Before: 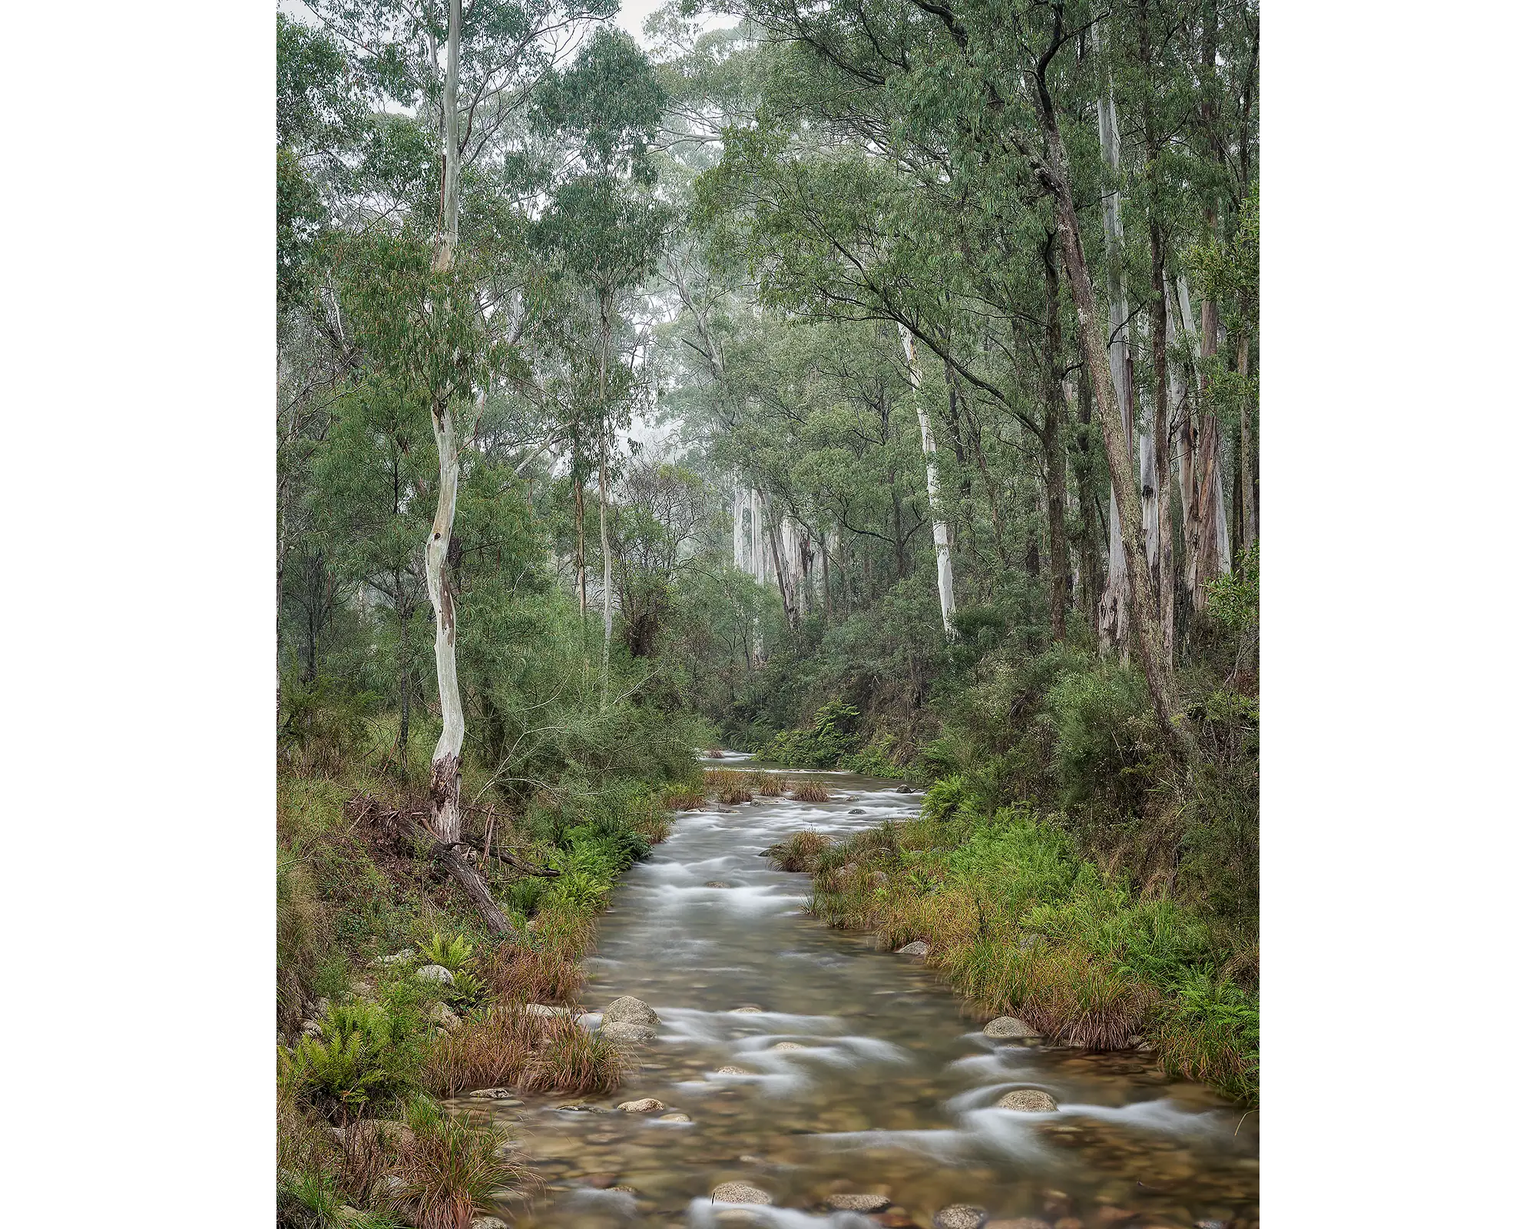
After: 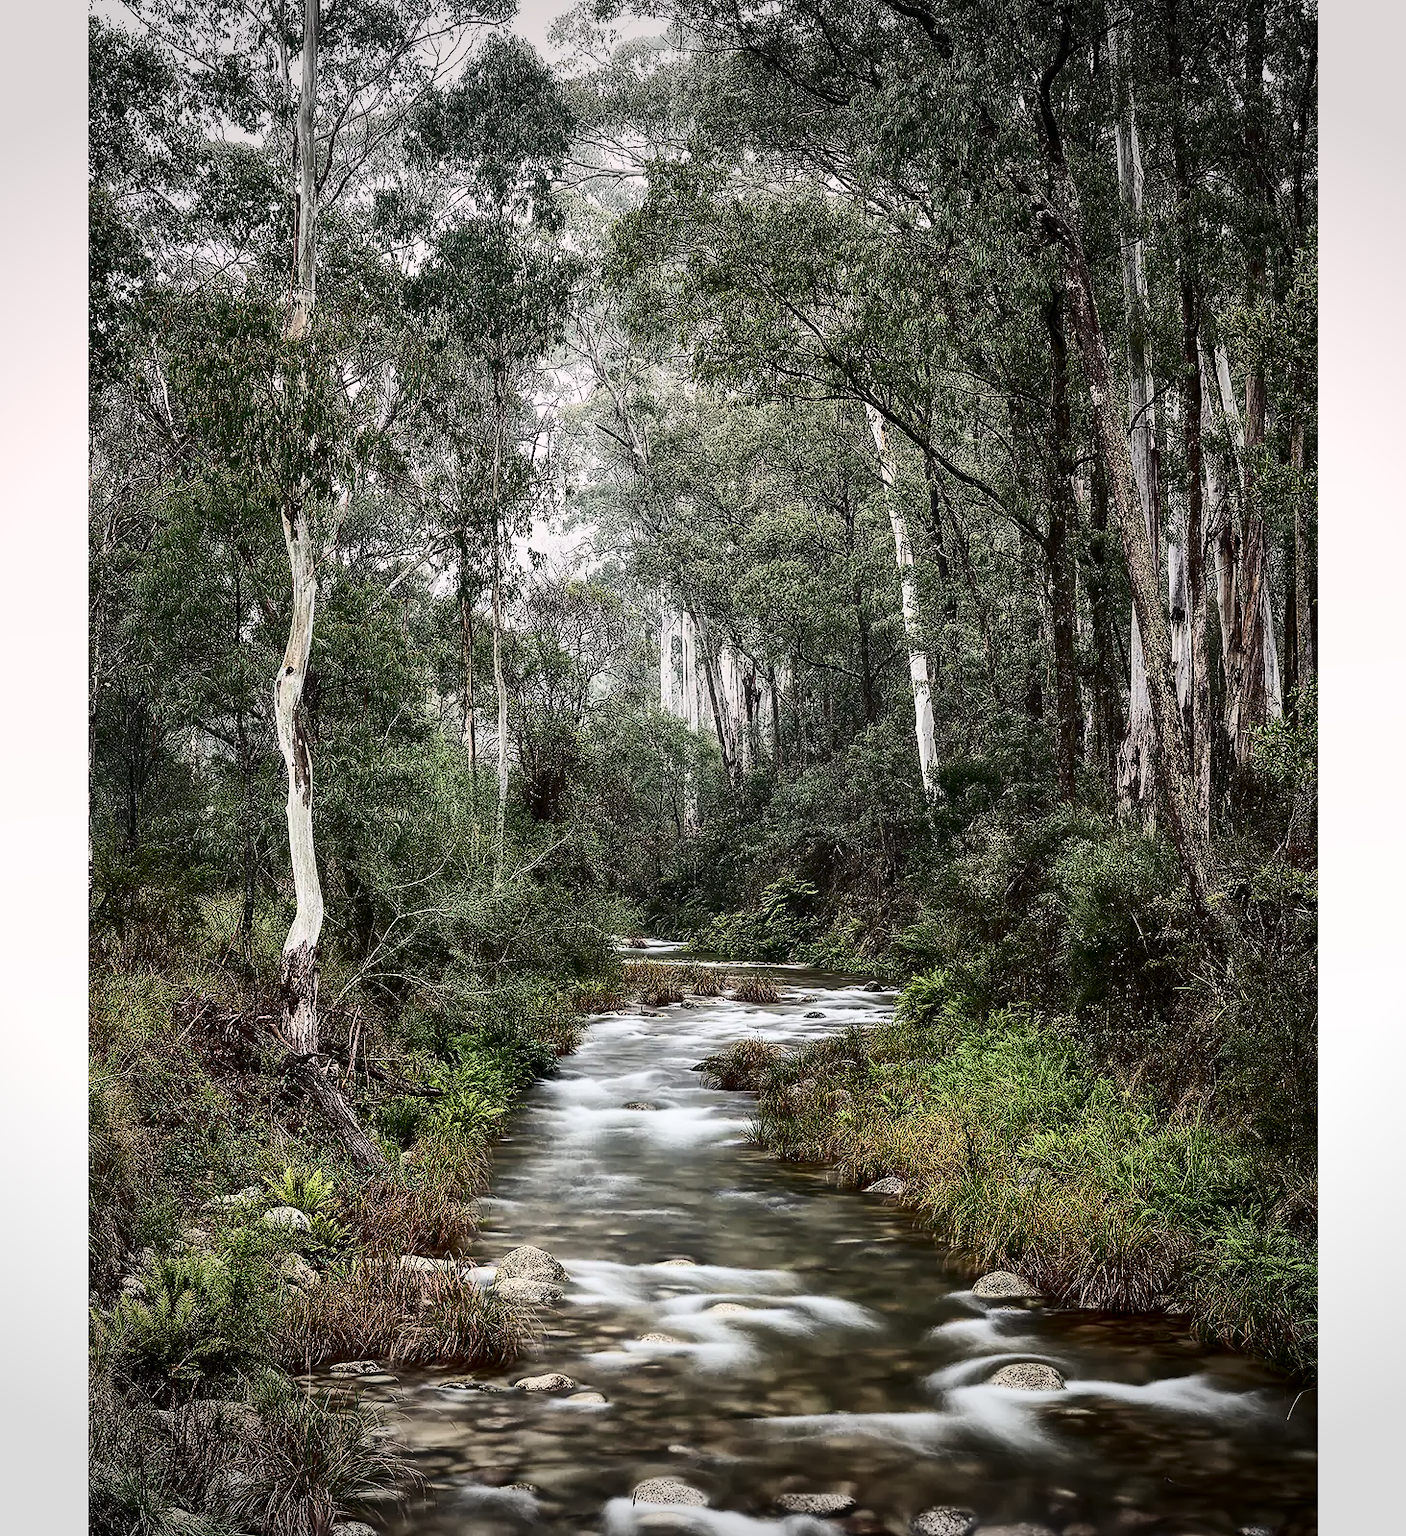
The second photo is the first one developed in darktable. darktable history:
exposure: black level correction 0.002, exposure -0.1 EV, compensate highlight preservation false
crop: left 13.443%, right 13.31%
vignetting: fall-off start 100%, brightness -0.282, width/height ratio 1.31
graduated density: density 0.38 EV, hardness 21%, rotation -6.11°, saturation 32%
contrast brightness saturation: contrast 0.5, saturation -0.1
